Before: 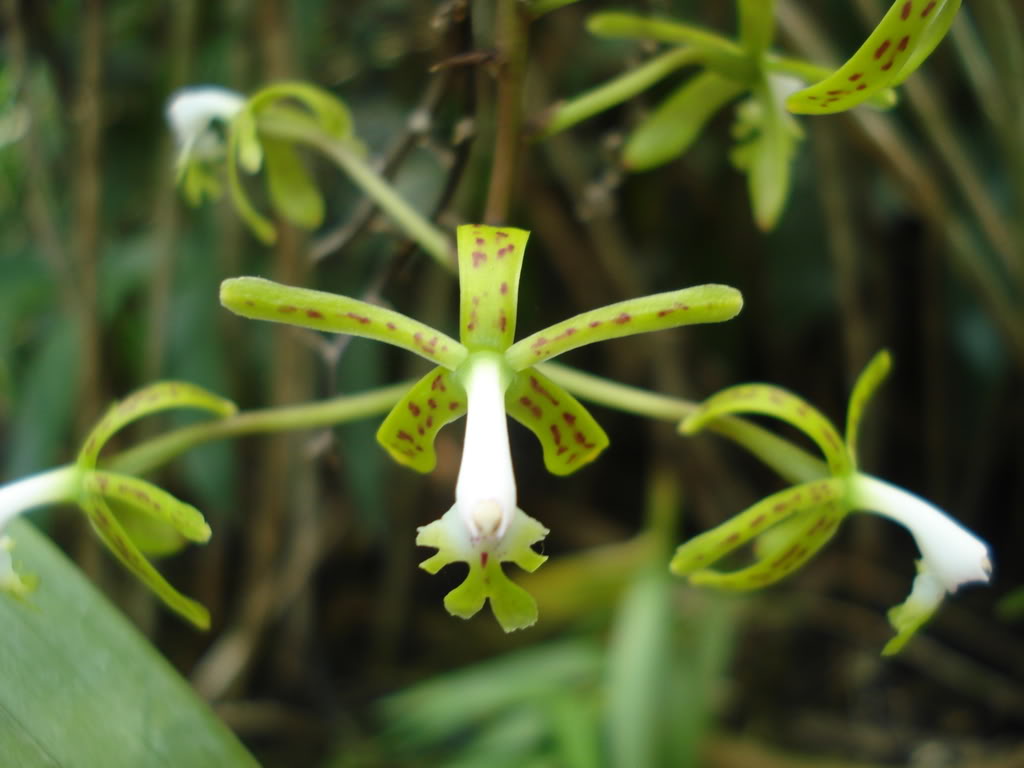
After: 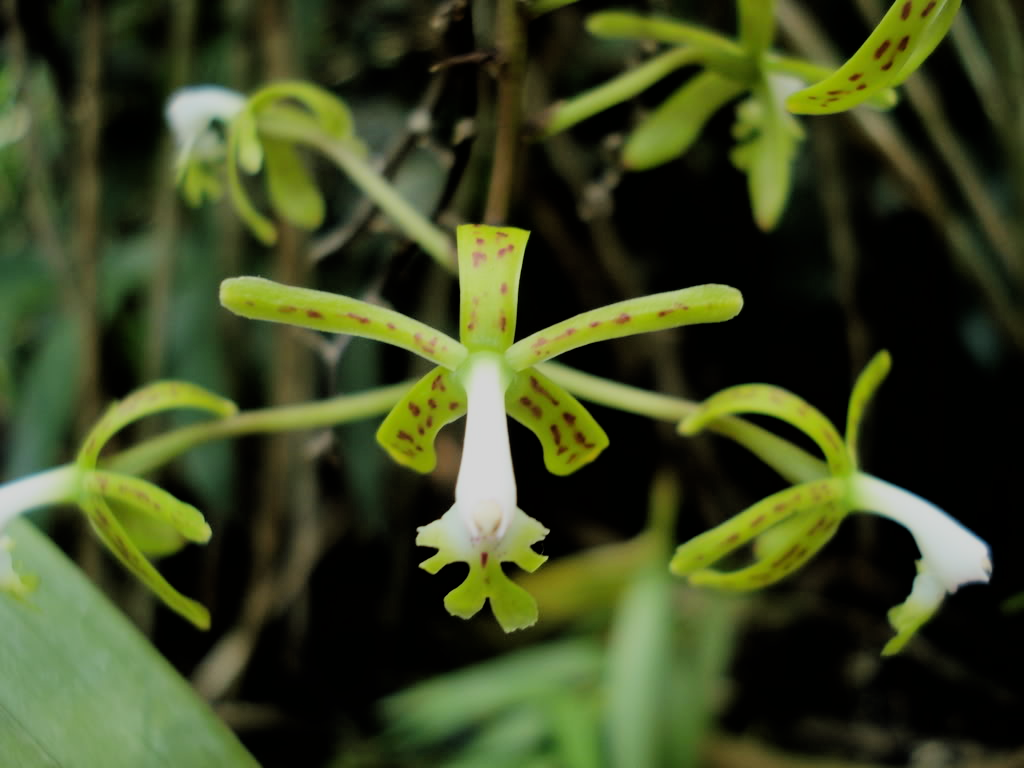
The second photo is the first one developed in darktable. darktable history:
filmic rgb: black relative exposure -4.16 EV, white relative exposure 5.13 EV, hardness 2.09, contrast 1.181
